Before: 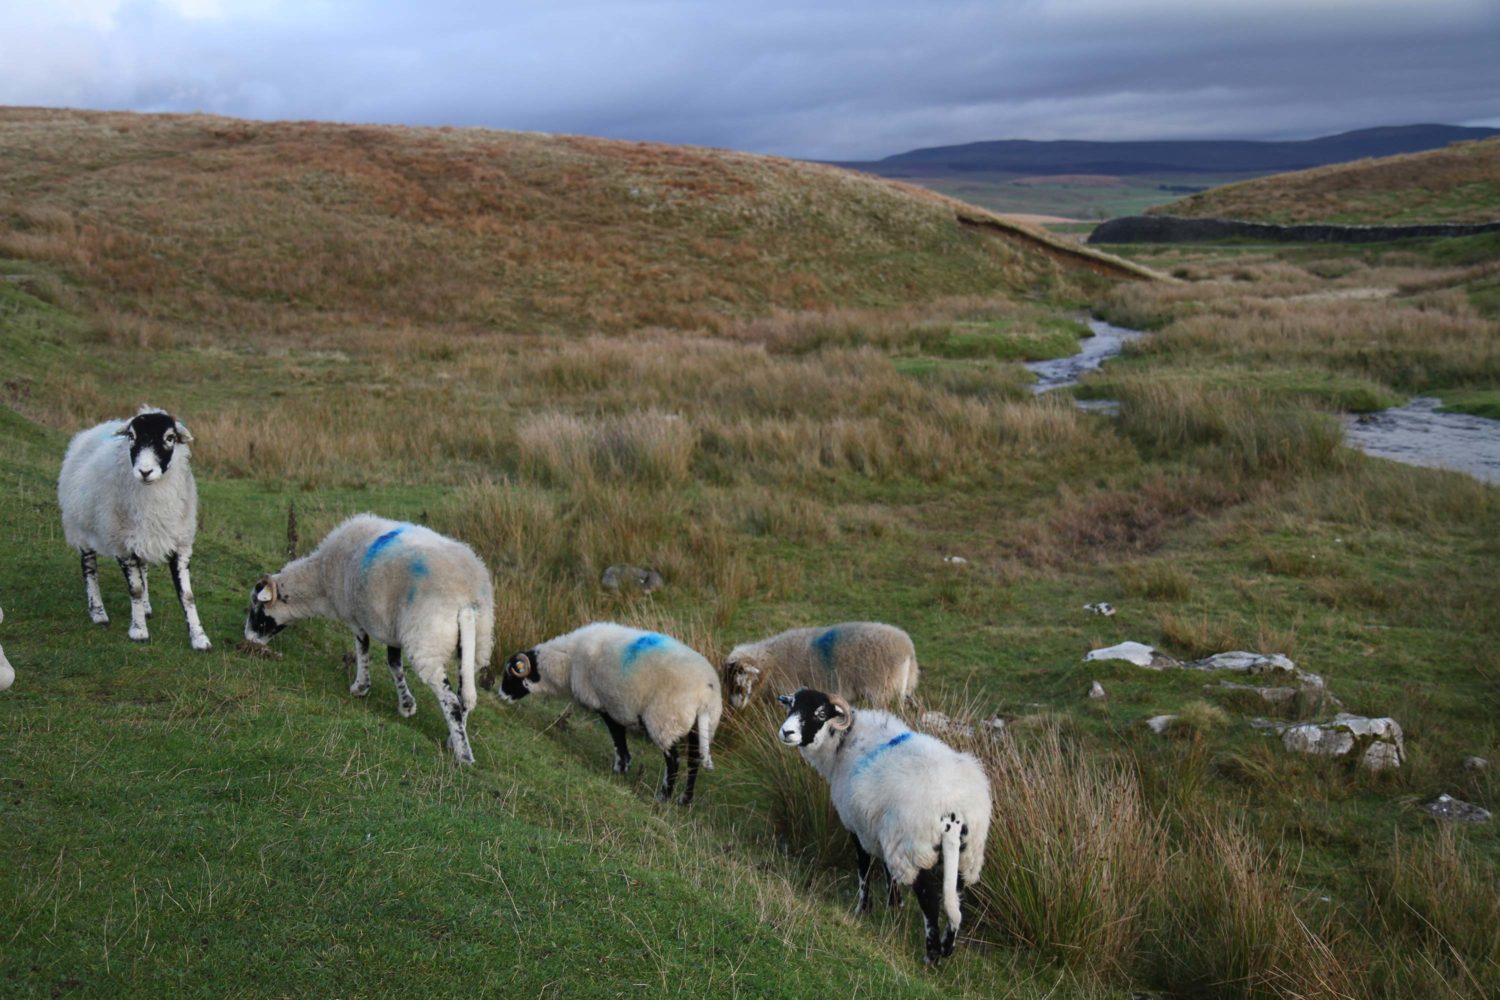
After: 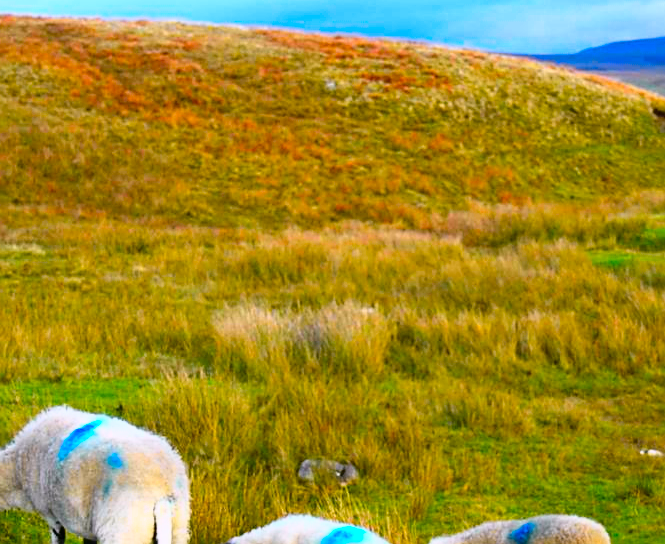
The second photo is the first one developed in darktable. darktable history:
crop: left 20.298%, top 10.765%, right 35.337%, bottom 34.784%
tone curve: curves: ch0 [(0, 0.013) (0.129, 0.1) (0.327, 0.382) (0.489, 0.573) (0.66, 0.748) (0.858, 0.926) (1, 0.977)]; ch1 [(0, 0) (0.353, 0.344) (0.45, 0.46) (0.498, 0.498) (0.521, 0.512) (0.563, 0.559) (0.592, 0.585) (0.647, 0.68) (1, 1)]; ch2 [(0, 0) (0.333, 0.346) (0.375, 0.375) (0.427, 0.44) (0.476, 0.492) (0.511, 0.508) (0.528, 0.533) (0.579, 0.61) (0.612, 0.644) (0.66, 0.715) (1, 1)], color space Lab, independent channels, preserve colors none
shadows and highlights: shadows -0.702, highlights 41.28
sharpen: on, module defaults
contrast brightness saturation: contrast 0.2, brightness 0.168, saturation 0.225
exposure: black level correction 0.001, exposure 0.015 EV, compensate highlight preservation false
color correction: highlights a* 1.5, highlights b* -1.85, saturation 2.52
